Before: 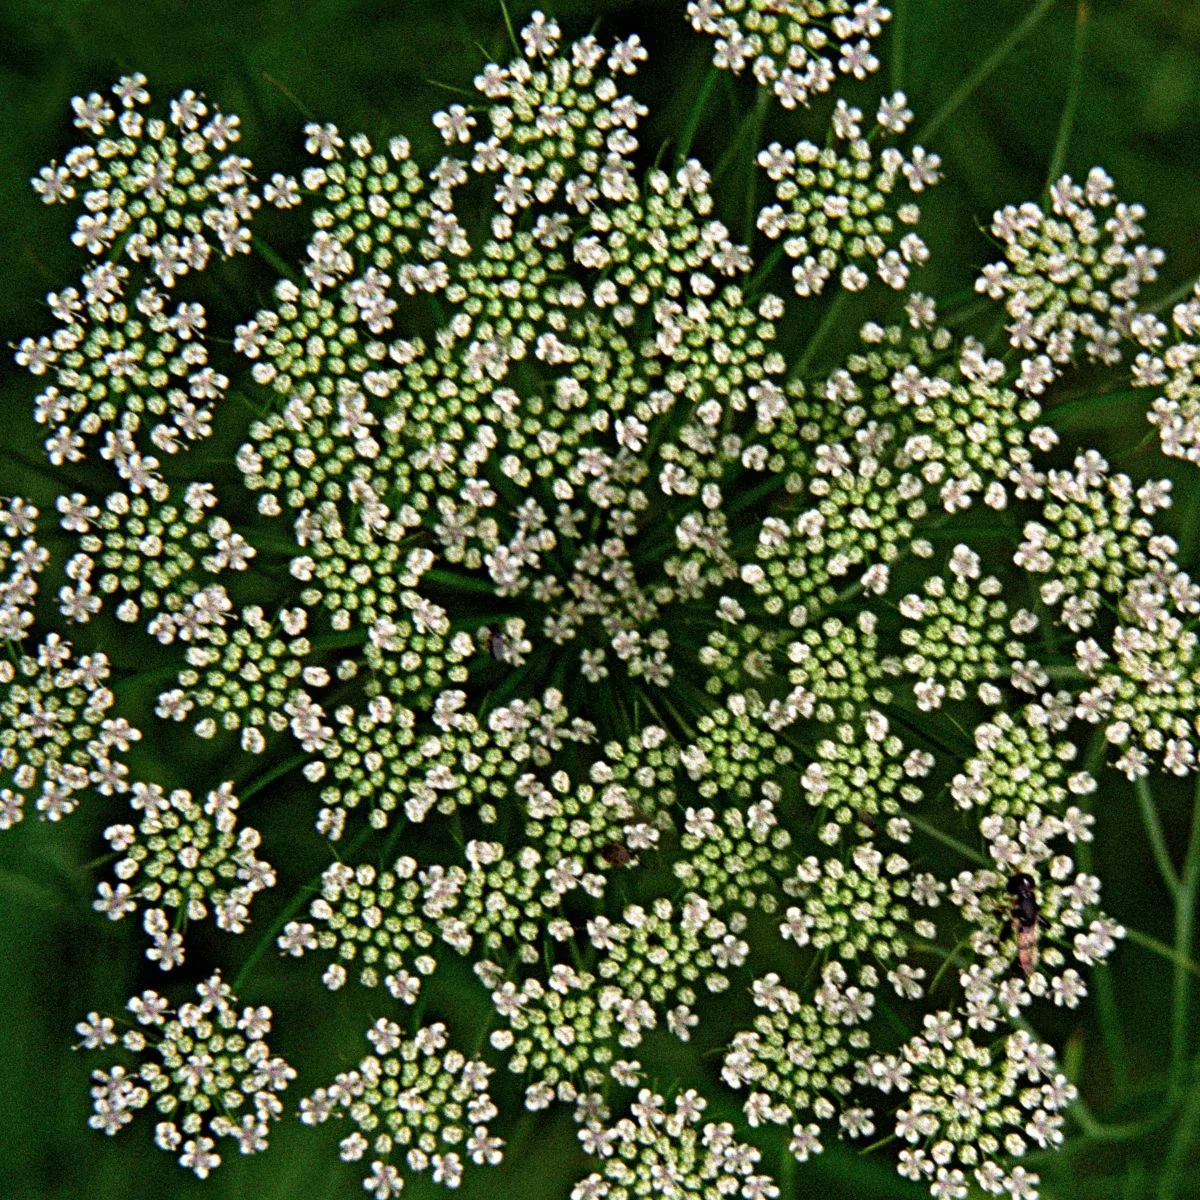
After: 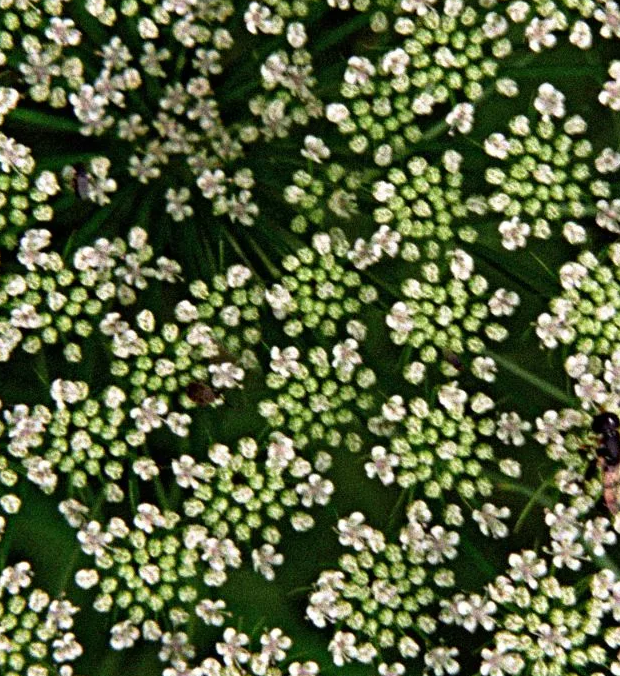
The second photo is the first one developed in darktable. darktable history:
crop: left 34.633%, top 38.46%, right 13.658%, bottom 5.203%
levels: mode automatic, white 99.89%, levels [0, 0.445, 1]
